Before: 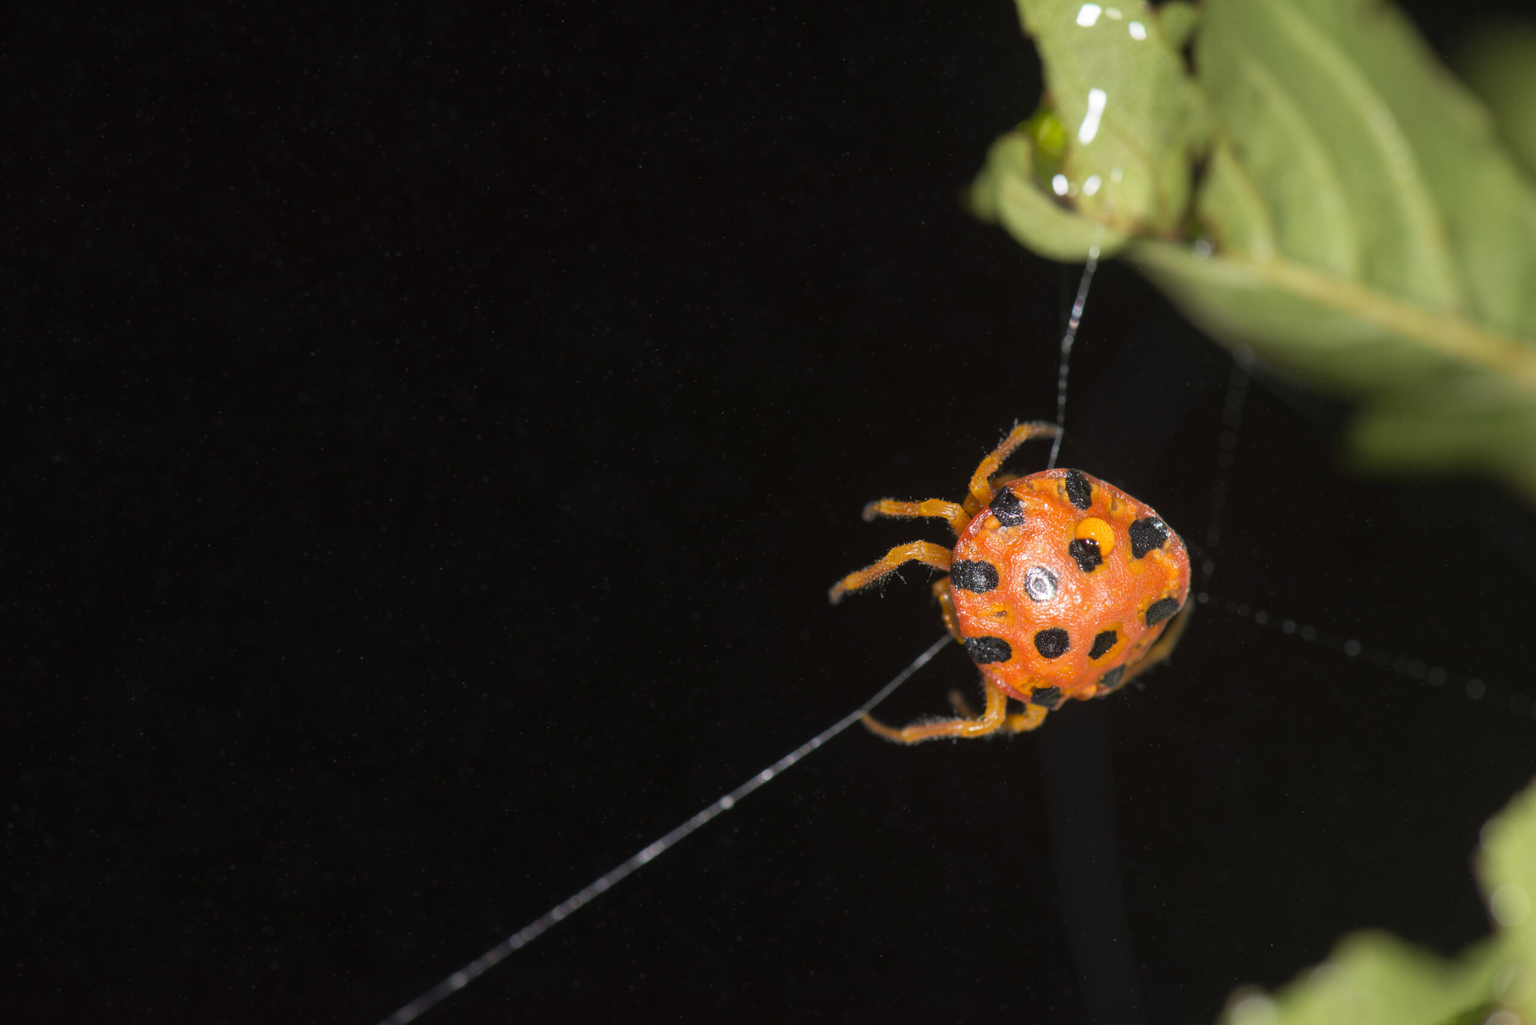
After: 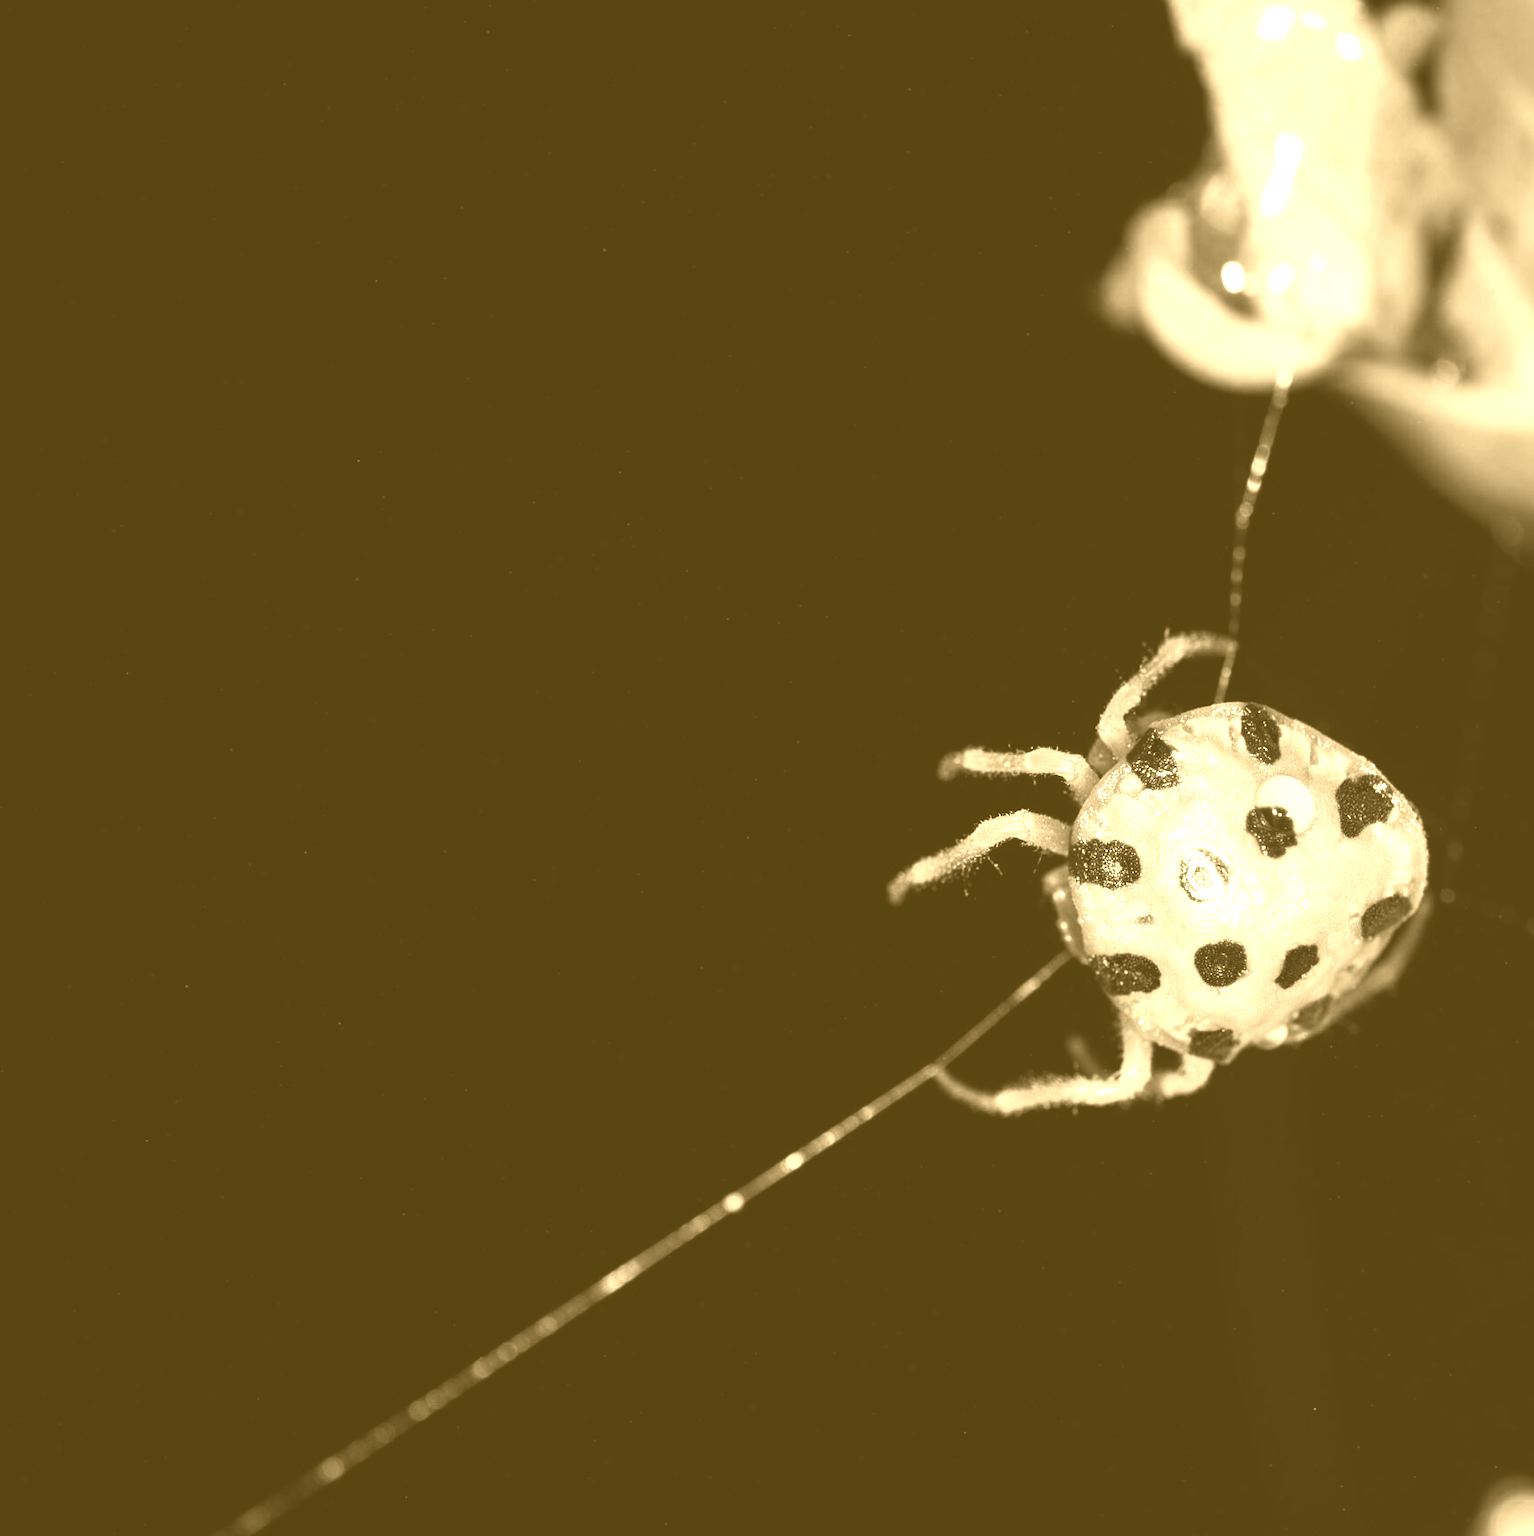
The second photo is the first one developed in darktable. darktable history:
colorize: hue 36°, source mix 100%
shadows and highlights: radius 171.16, shadows 27, white point adjustment 3.13, highlights -67.95, soften with gaussian
crop and rotate: left 15.446%, right 17.836%
contrast brightness saturation: contrast 0.19, brightness -0.11, saturation 0.21
